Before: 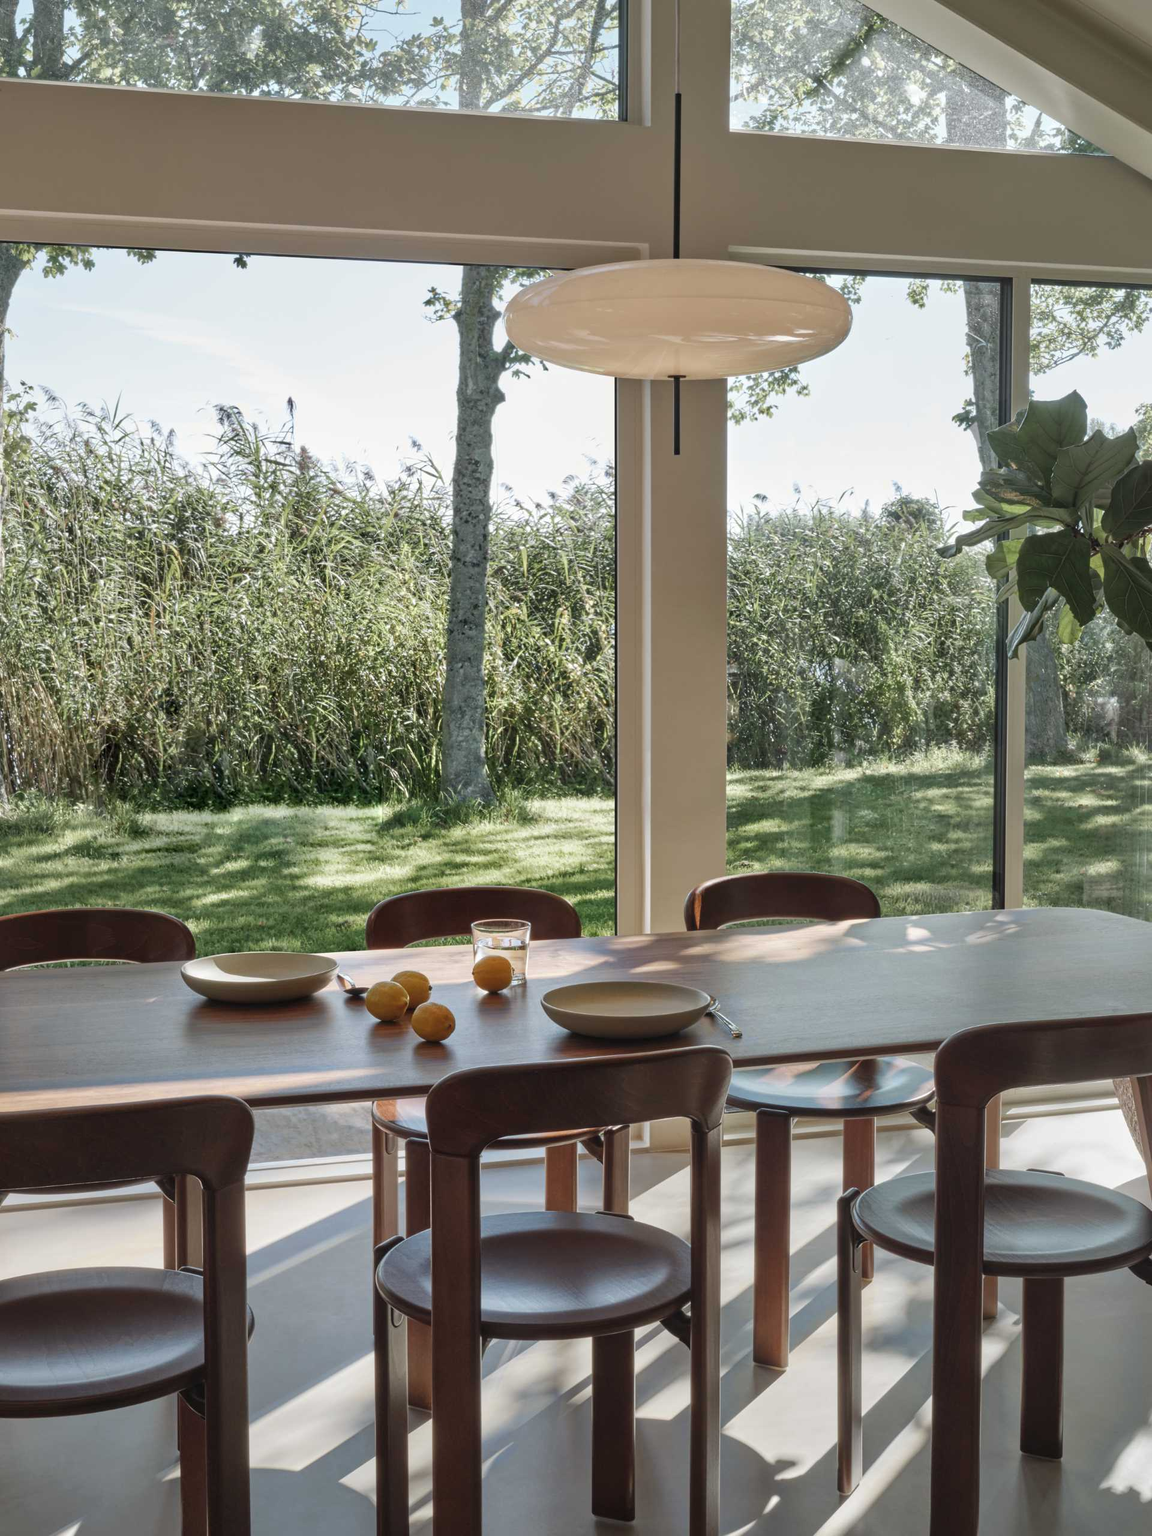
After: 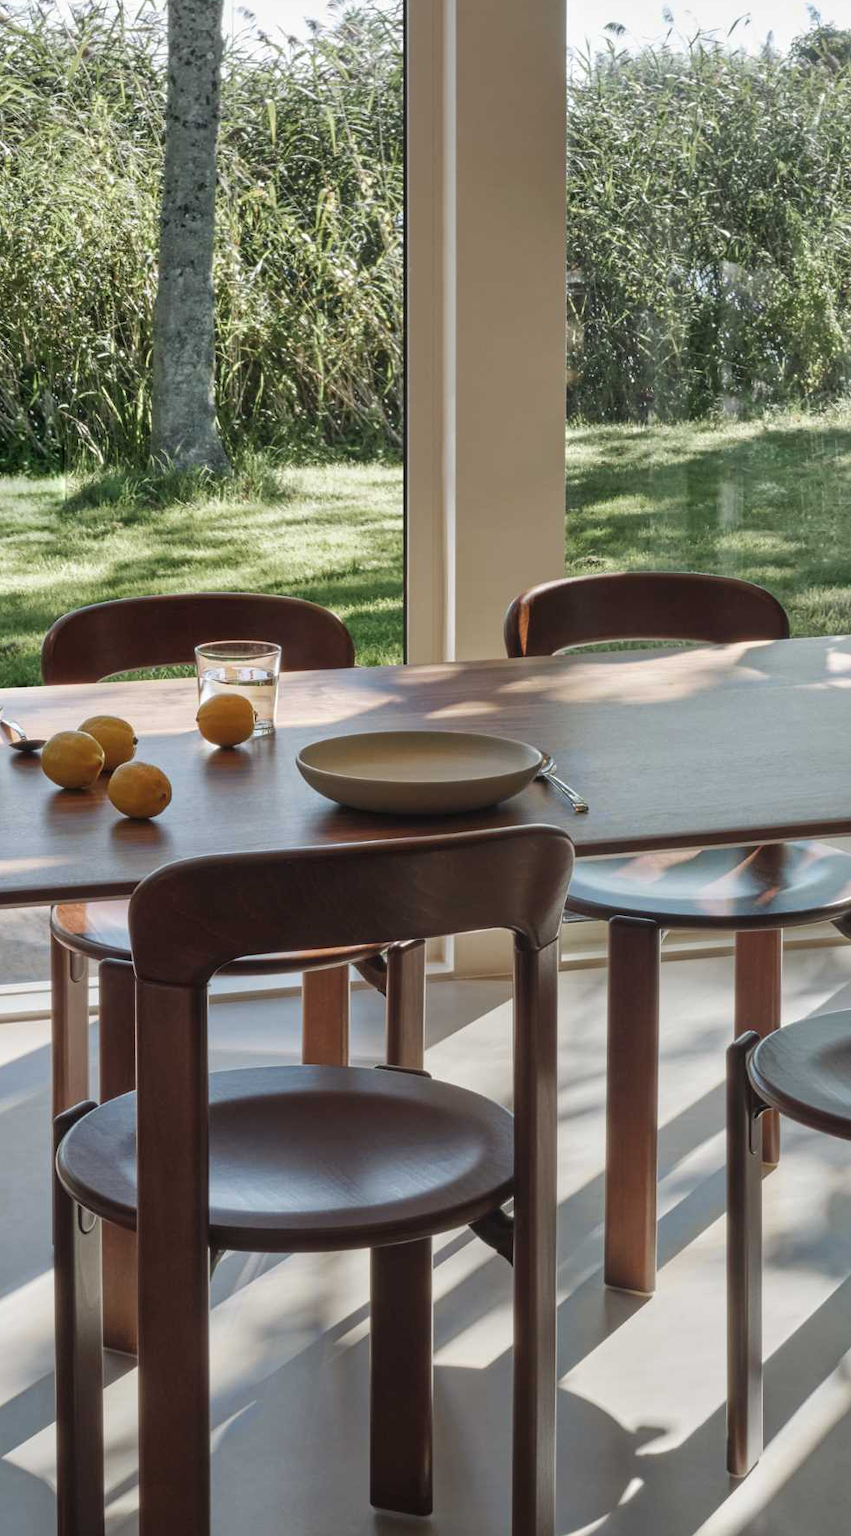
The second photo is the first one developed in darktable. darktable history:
crop and rotate: left 29.294%, top 31.134%, right 19.808%
